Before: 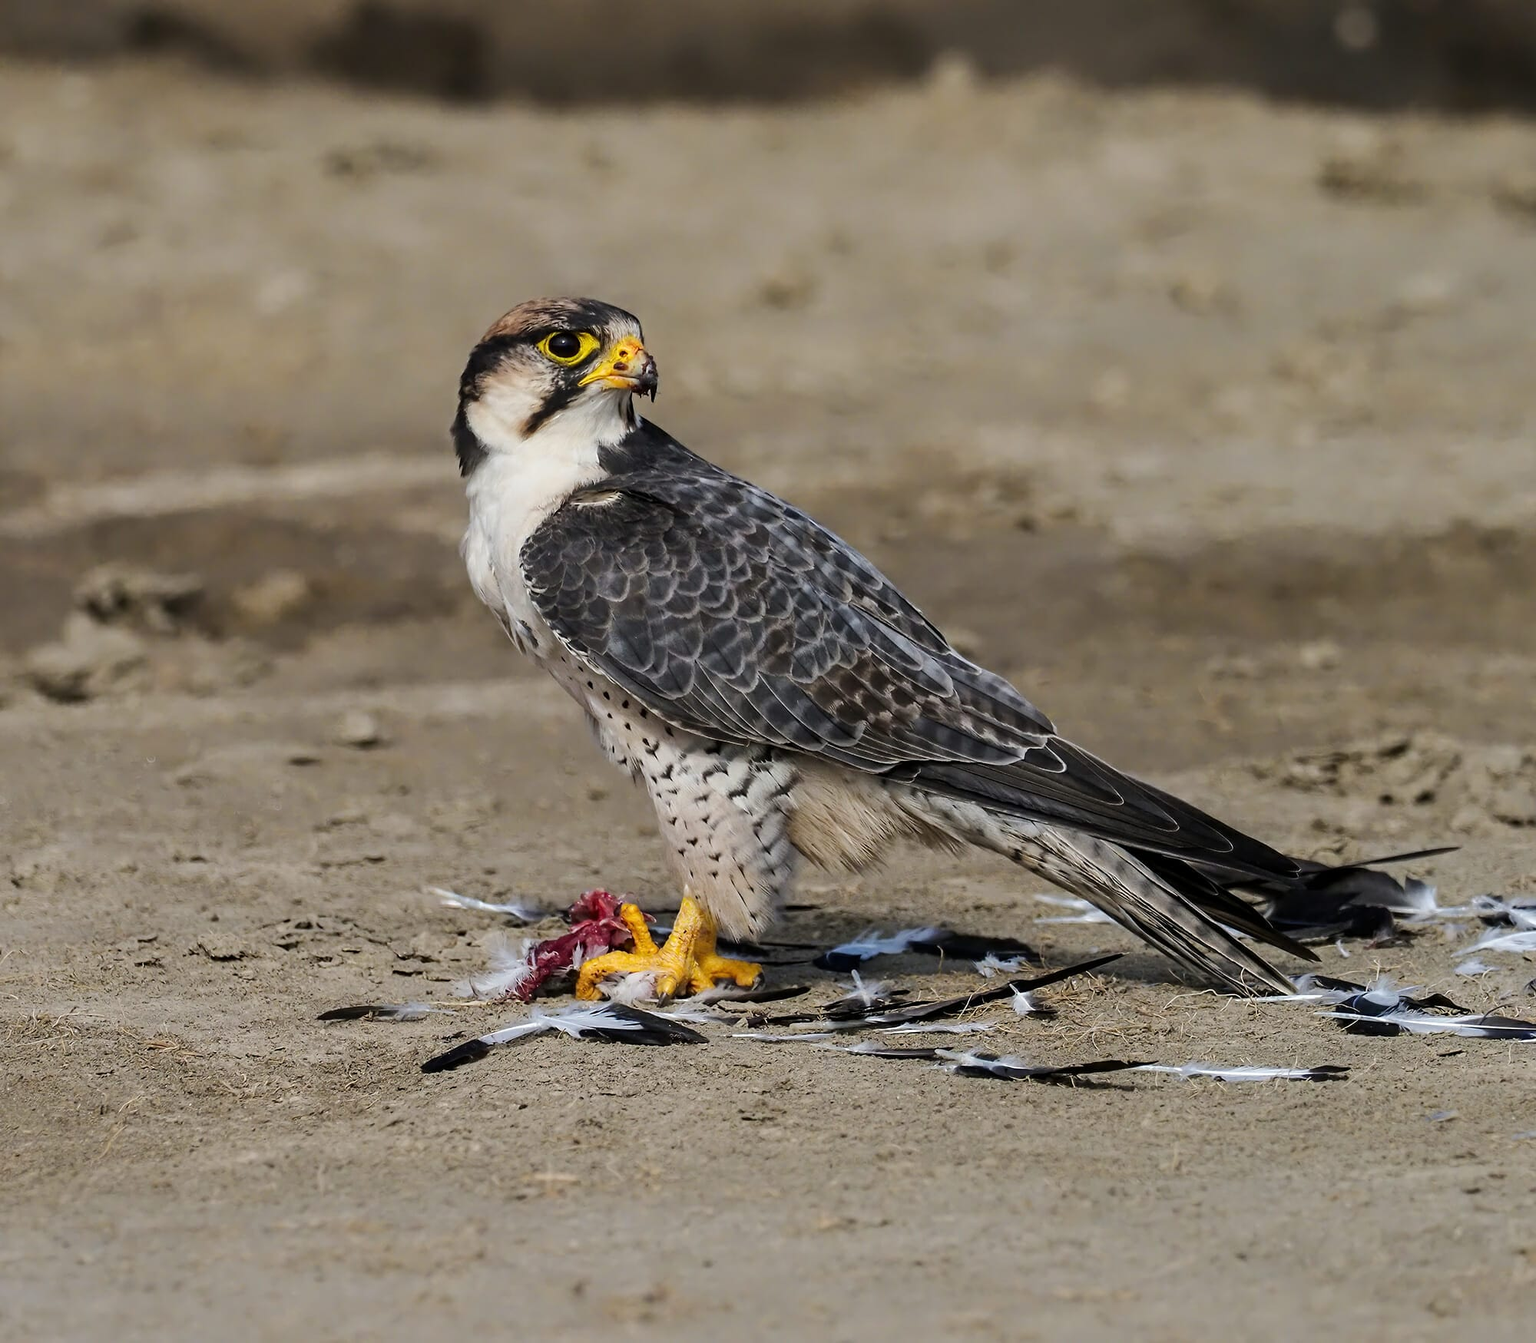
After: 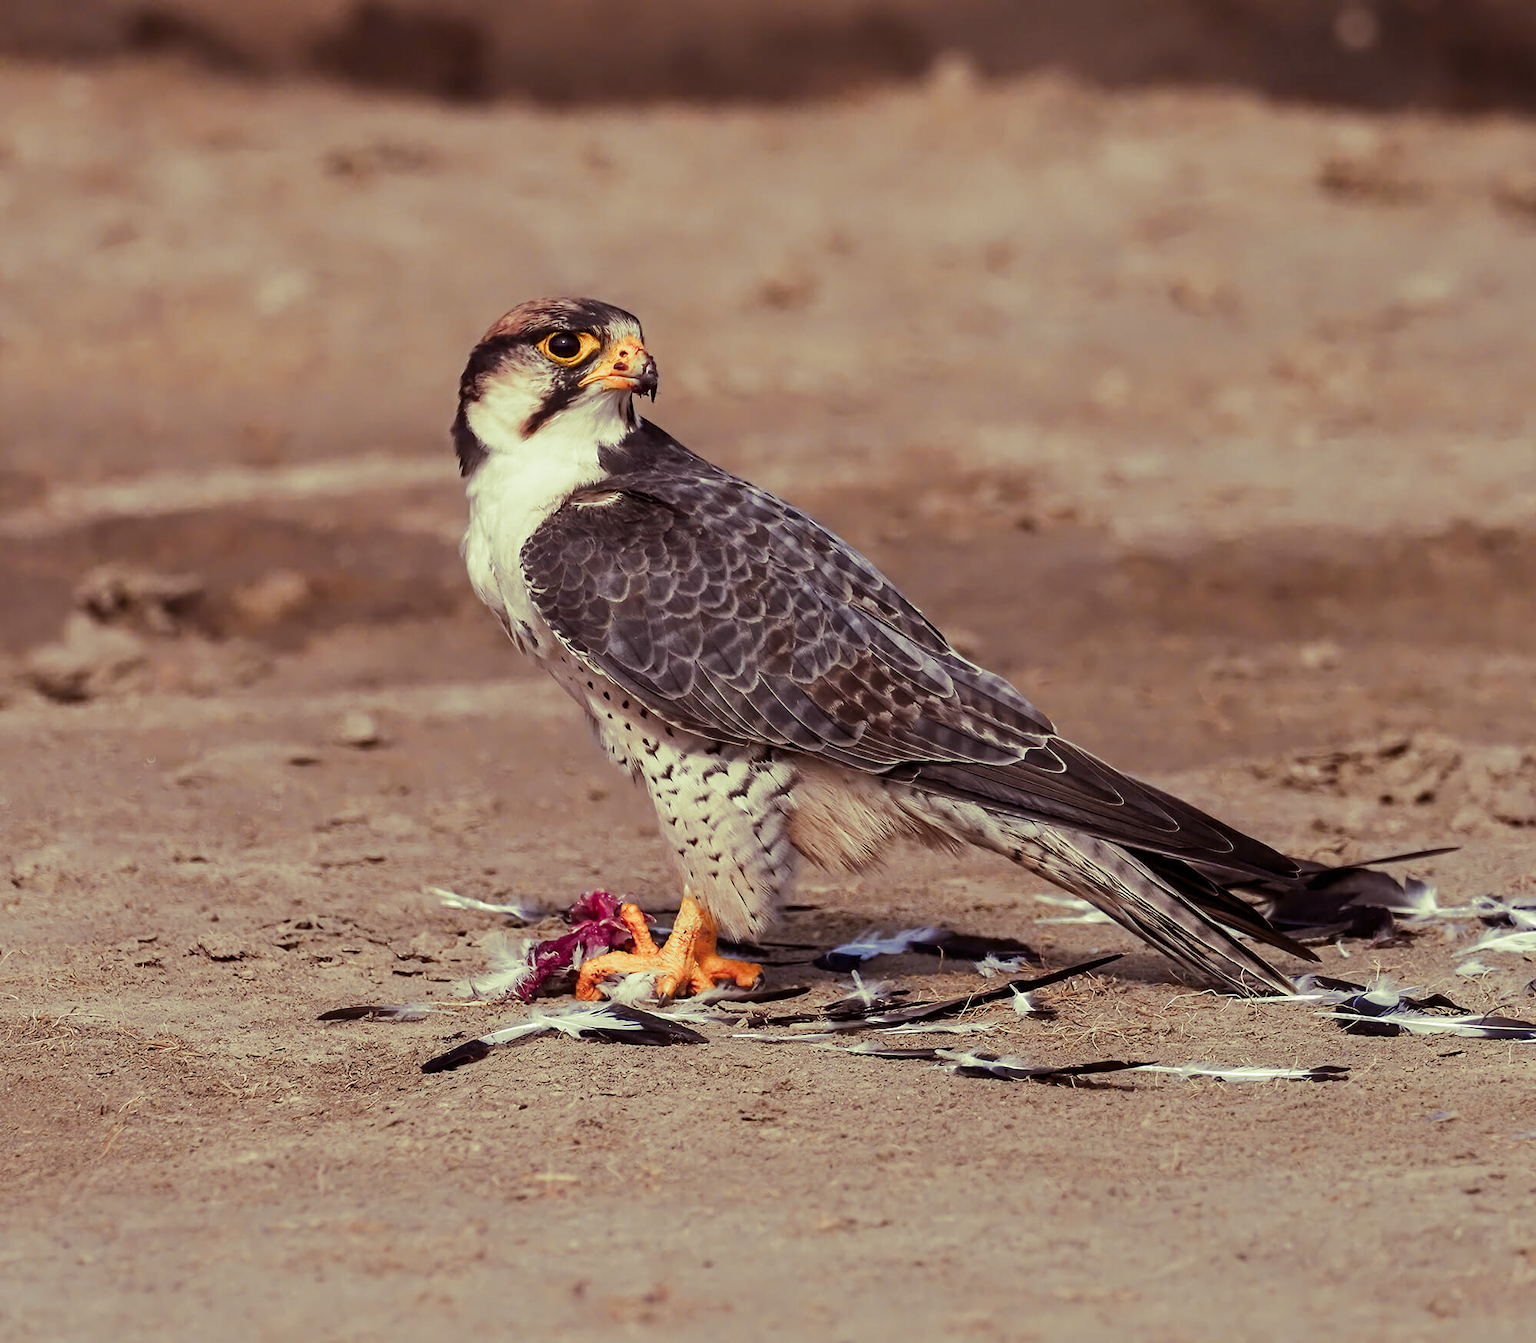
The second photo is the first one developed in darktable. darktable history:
split-toning: shadows › hue 290.82°, shadows › saturation 0.34, highlights › saturation 0.38, balance 0, compress 50%
rgb levels: mode RGB, independent channels, levels [[0, 0.474, 1], [0, 0.5, 1], [0, 0.5, 1]]
color zones: curves: ch1 [(0.263, 0.53) (0.376, 0.287) (0.487, 0.512) (0.748, 0.547) (1, 0.513)]; ch2 [(0.262, 0.45) (0.751, 0.477)], mix 31.98%
